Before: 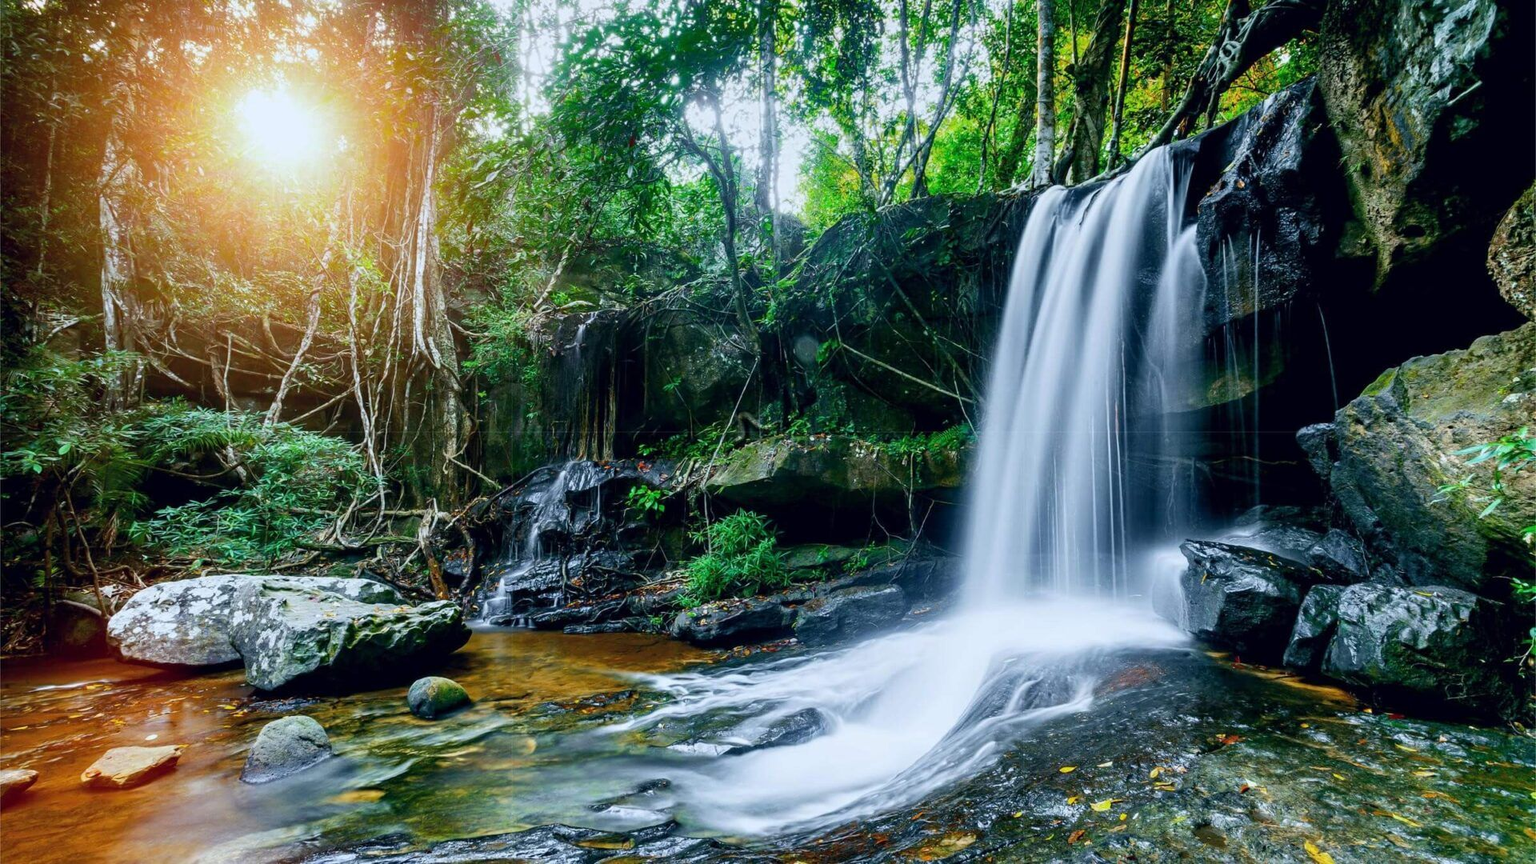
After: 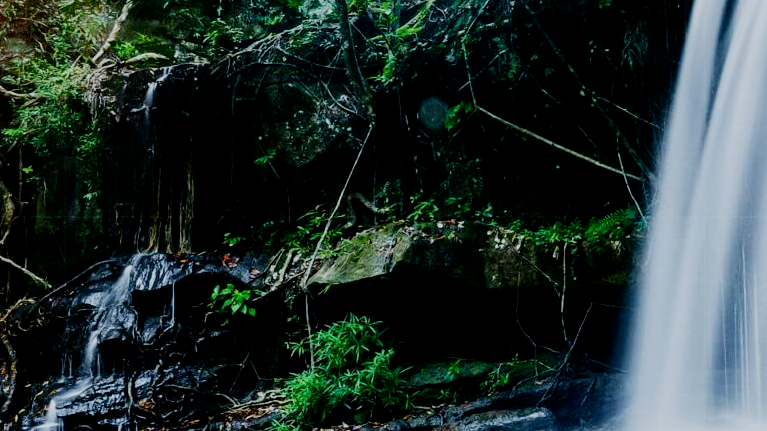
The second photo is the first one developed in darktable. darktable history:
crop: left 30%, top 30%, right 30%, bottom 30%
tone equalizer: -8 EV -0.75 EV, -7 EV -0.7 EV, -6 EV -0.6 EV, -5 EV -0.4 EV, -3 EV 0.4 EV, -2 EV 0.6 EV, -1 EV 0.7 EV, +0 EV 0.75 EV, edges refinement/feathering 500, mask exposure compensation -1.57 EV, preserve details no
filmic rgb: middle gray luminance 29%, black relative exposure -10.3 EV, white relative exposure 5.5 EV, threshold 6 EV, target black luminance 0%, hardness 3.95, latitude 2.04%, contrast 1.132, highlights saturation mix 5%, shadows ↔ highlights balance 15.11%, preserve chrominance no, color science v3 (2019), use custom middle-gray values true, iterations of high-quality reconstruction 0, enable highlight reconstruction true
